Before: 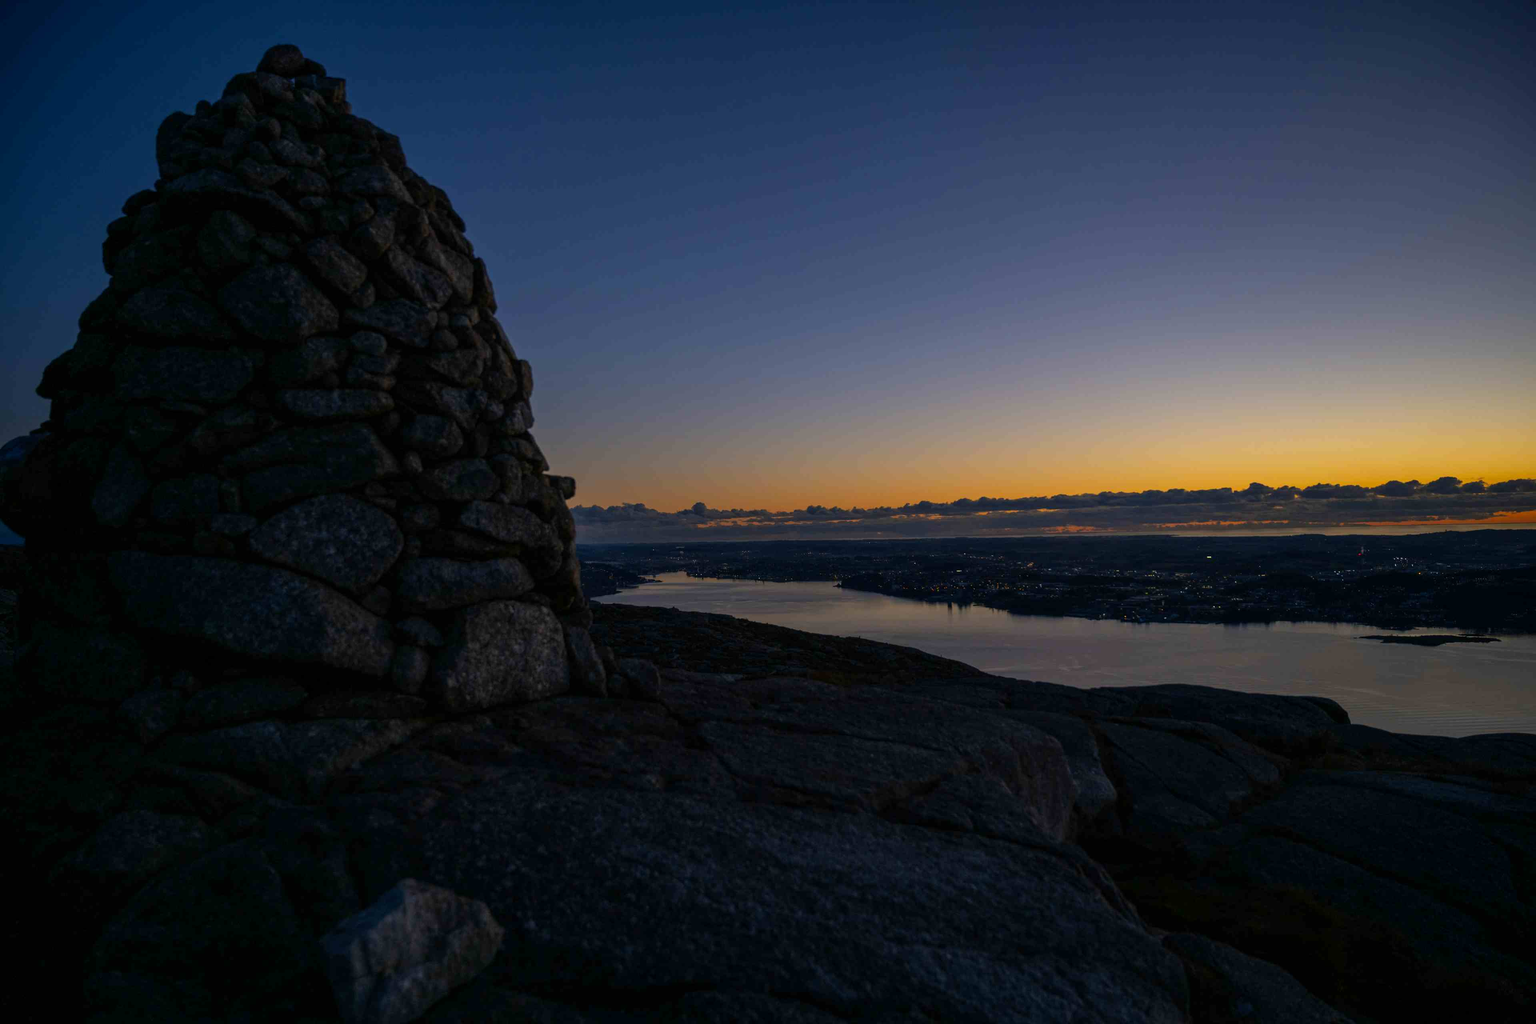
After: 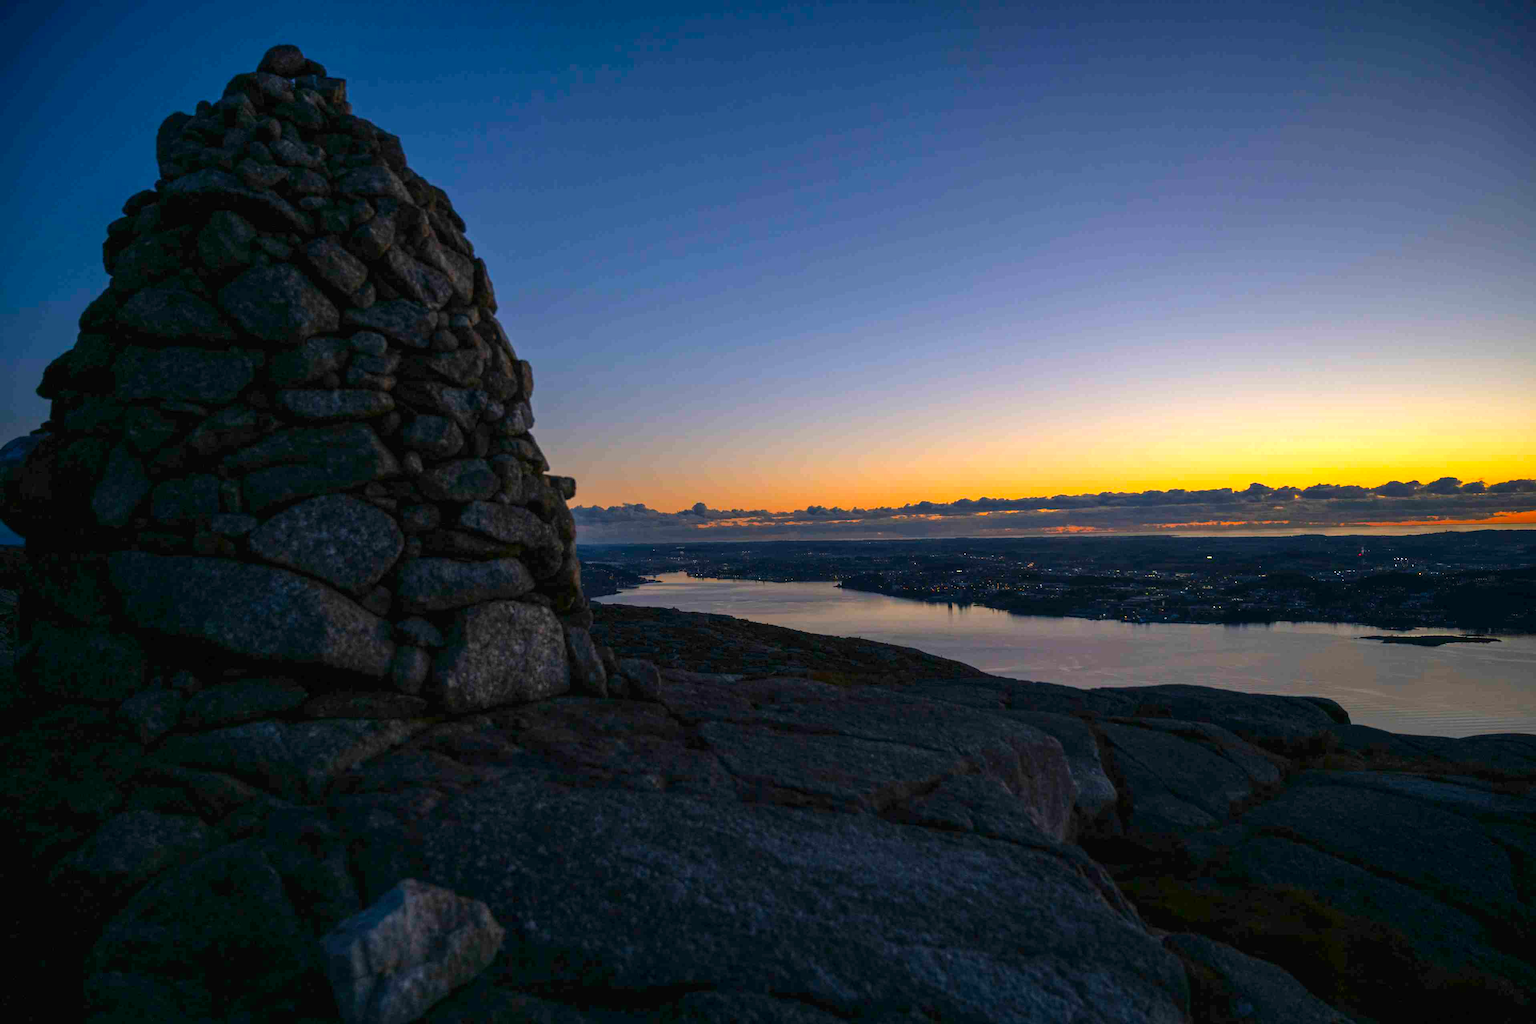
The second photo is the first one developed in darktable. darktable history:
color balance: mode lift, gamma, gain (sRGB)
exposure: black level correction 0, exposure 1.125 EV, compensate exposure bias true, compensate highlight preservation false
